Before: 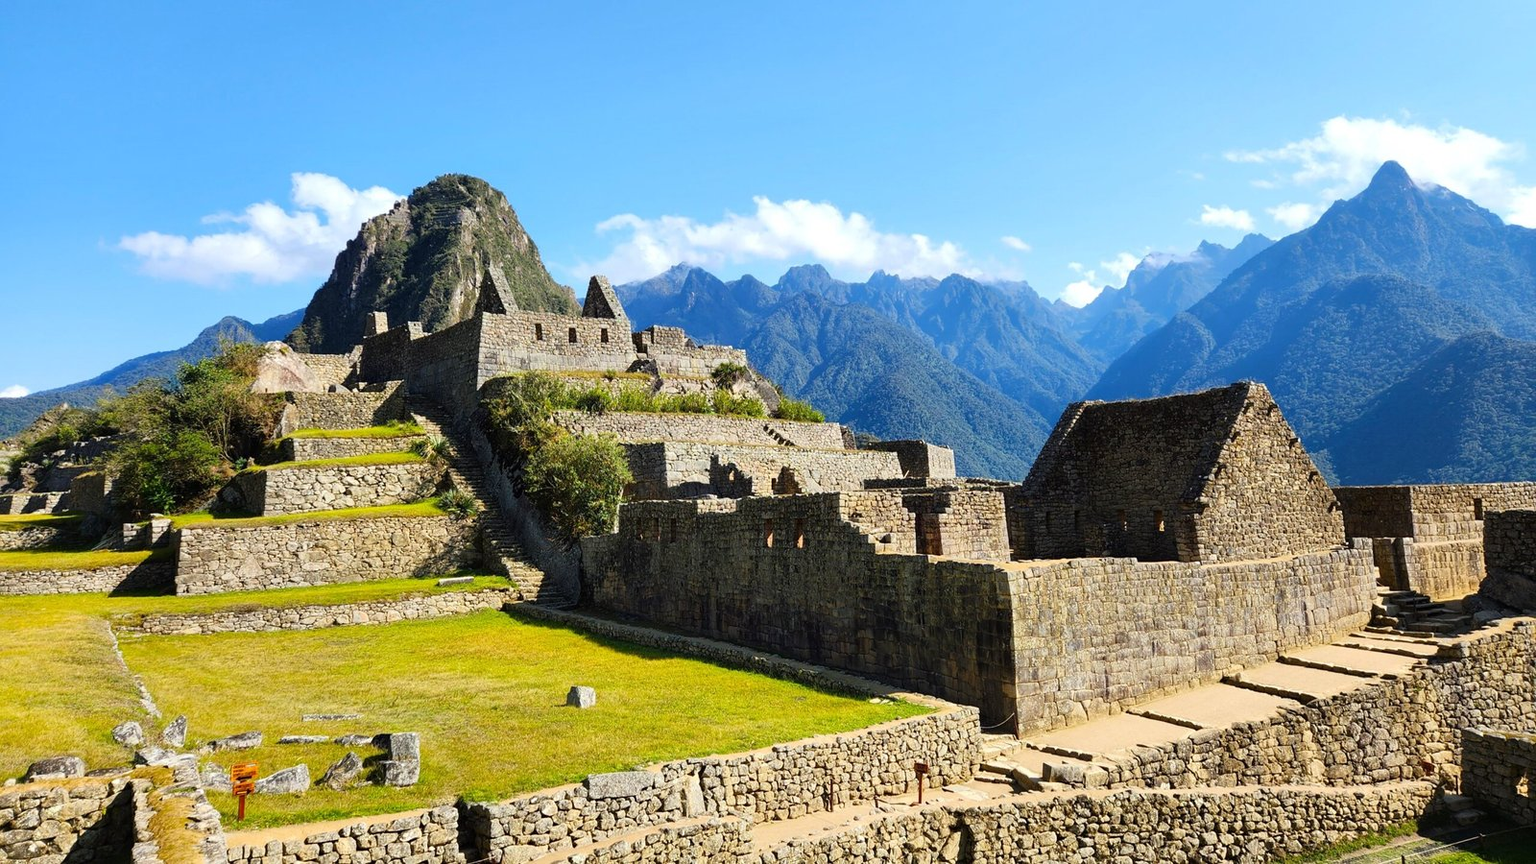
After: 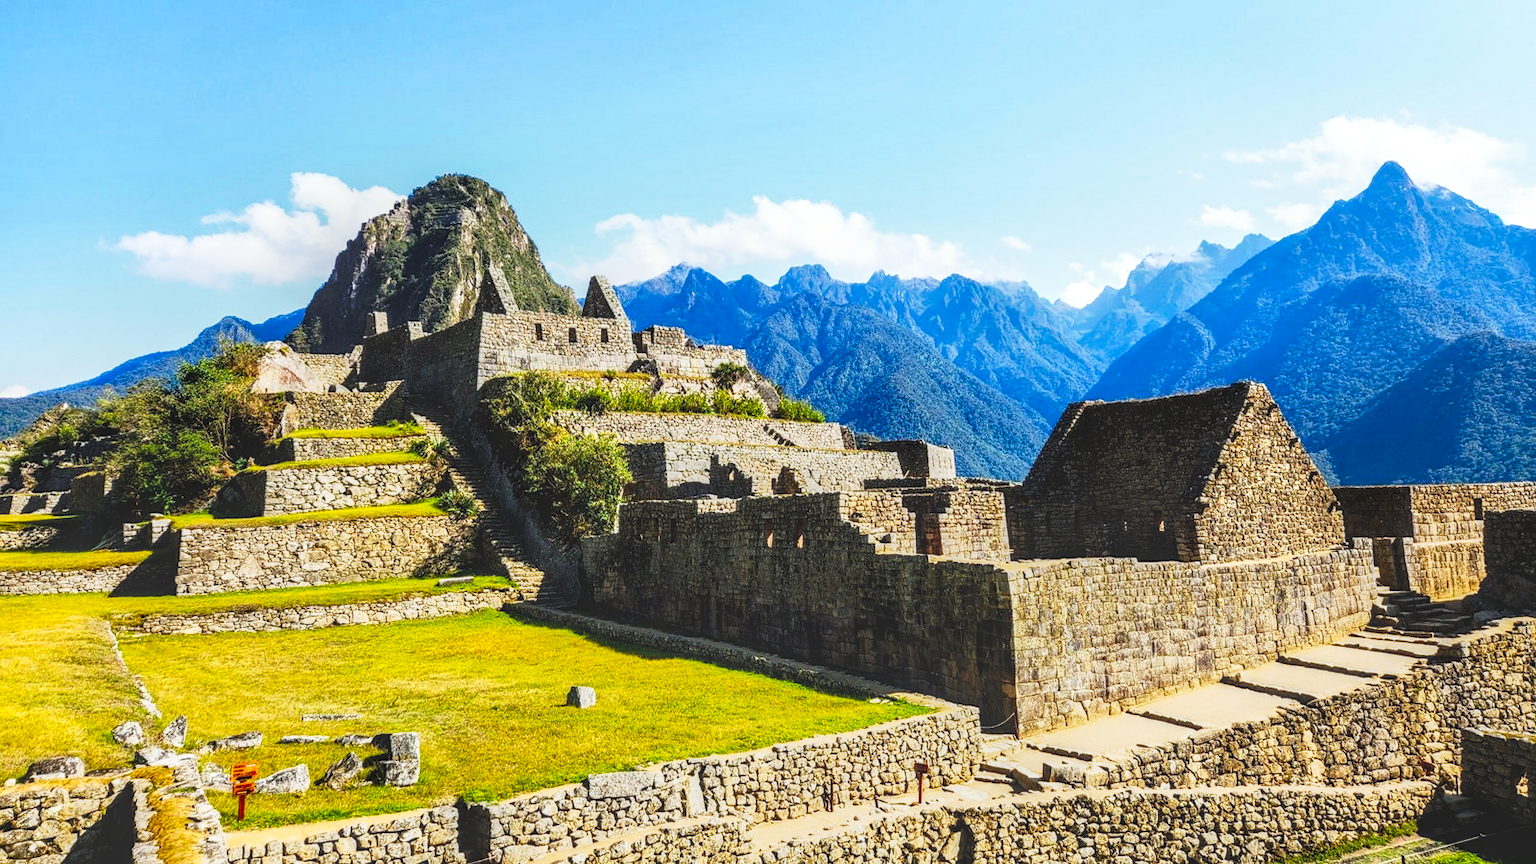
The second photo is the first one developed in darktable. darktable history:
local contrast: highlights 0%, shadows 0%, detail 133%
tone curve: curves: ch0 [(0, 0) (0.003, 0.063) (0.011, 0.063) (0.025, 0.063) (0.044, 0.066) (0.069, 0.071) (0.1, 0.09) (0.136, 0.116) (0.177, 0.144) (0.224, 0.192) (0.277, 0.246) (0.335, 0.311) (0.399, 0.399) (0.468, 0.49) (0.543, 0.589) (0.623, 0.709) (0.709, 0.827) (0.801, 0.918) (0.898, 0.969) (1, 1)], preserve colors none
